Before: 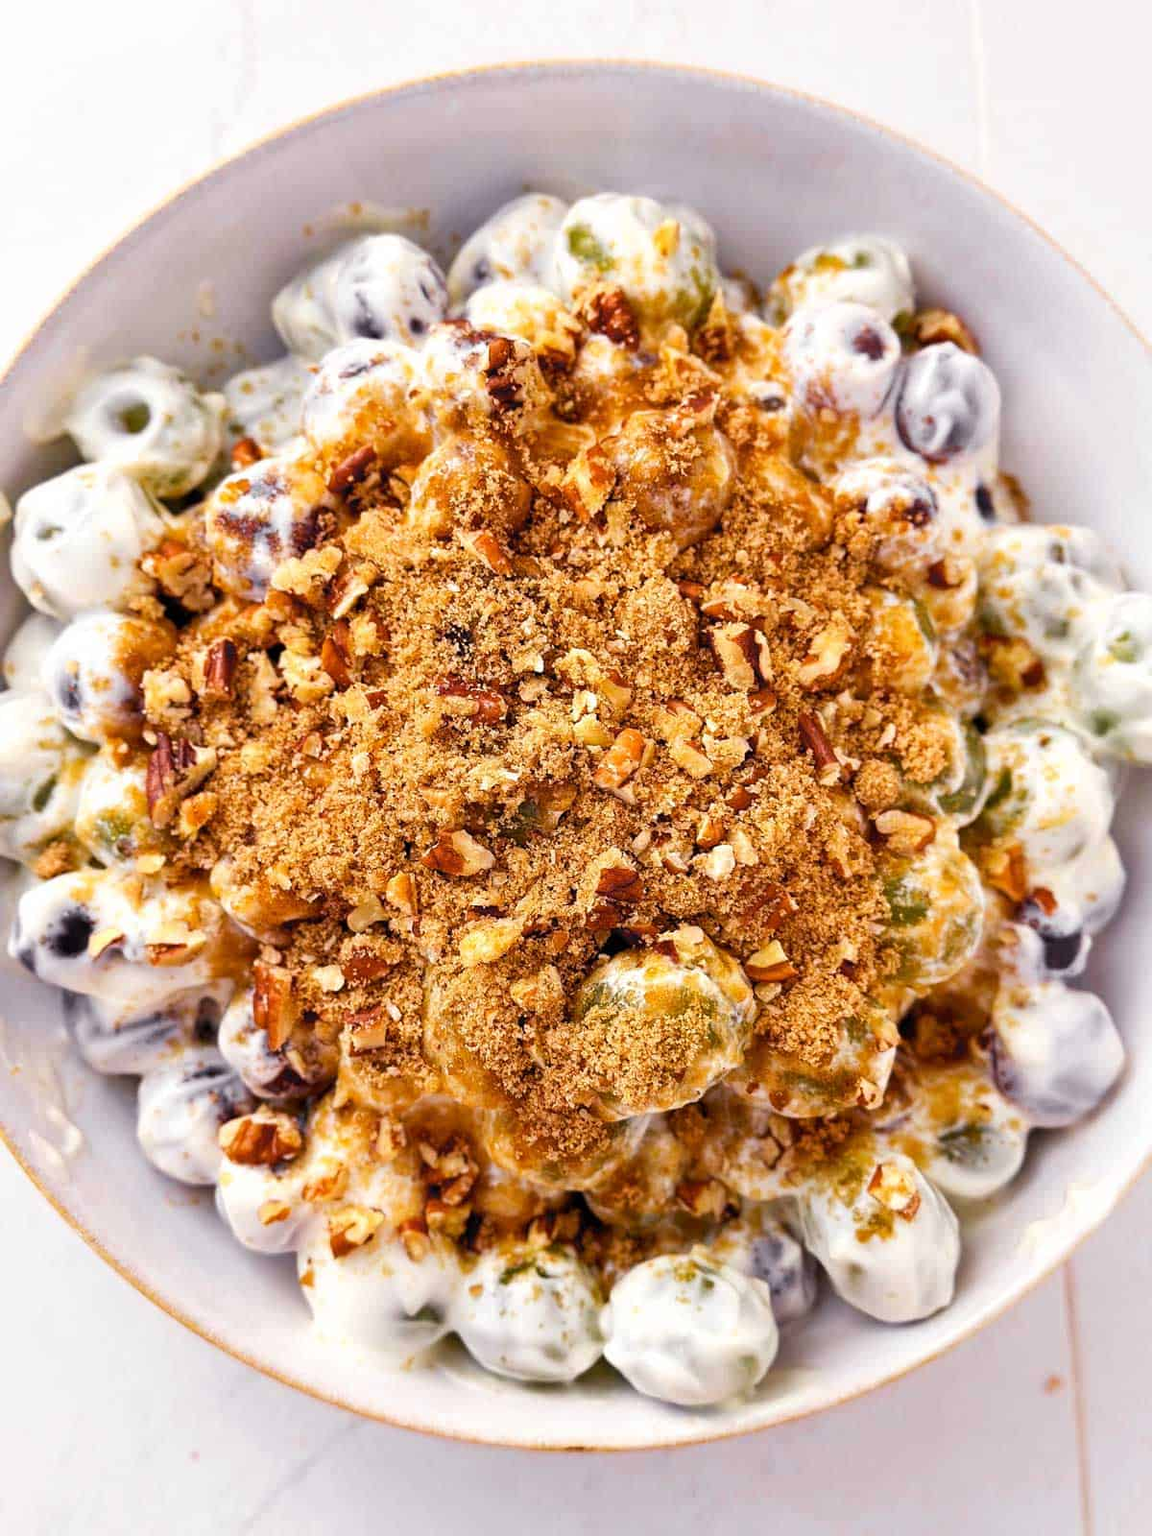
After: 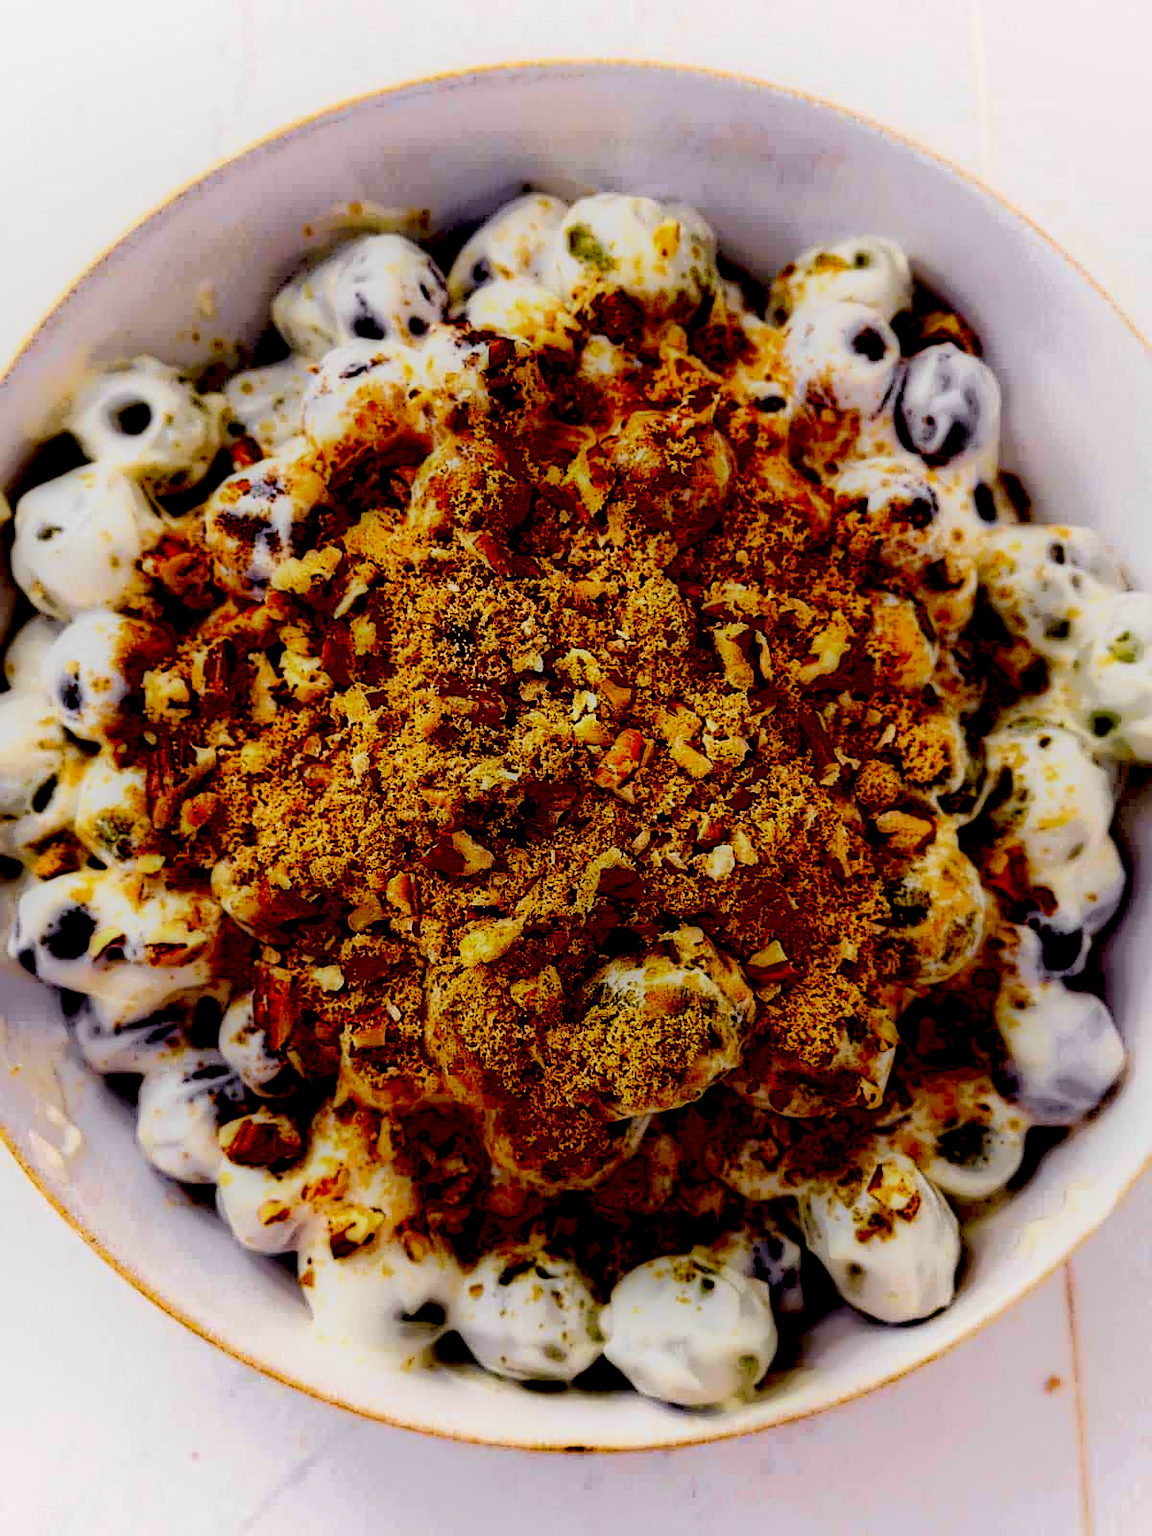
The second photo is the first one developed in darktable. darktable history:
exposure: black level correction 0.099, exposure -0.087 EV, compensate exposure bias true, compensate highlight preservation false
local contrast: highlights 1%, shadows 219%, detail 164%, midtone range 0.006
tone curve: curves: ch0 [(0, 0.019) (0.078, 0.058) (0.223, 0.217) (0.424, 0.553) (0.631, 0.764) (0.816, 0.932) (1, 1)]; ch1 [(0, 0) (0.262, 0.227) (0.417, 0.386) (0.469, 0.467) (0.502, 0.503) (0.544, 0.548) (0.57, 0.579) (0.608, 0.62) (0.65, 0.68) (0.994, 0.987)]; ch2 [(0, 0) (0.262, 0.188) (0.5, 0.504) (0.553, 0.592) (0.599, 0.653) (1, 1)], color space Lab, independent channels, preserve colors none
sharpen: on, module defaults
